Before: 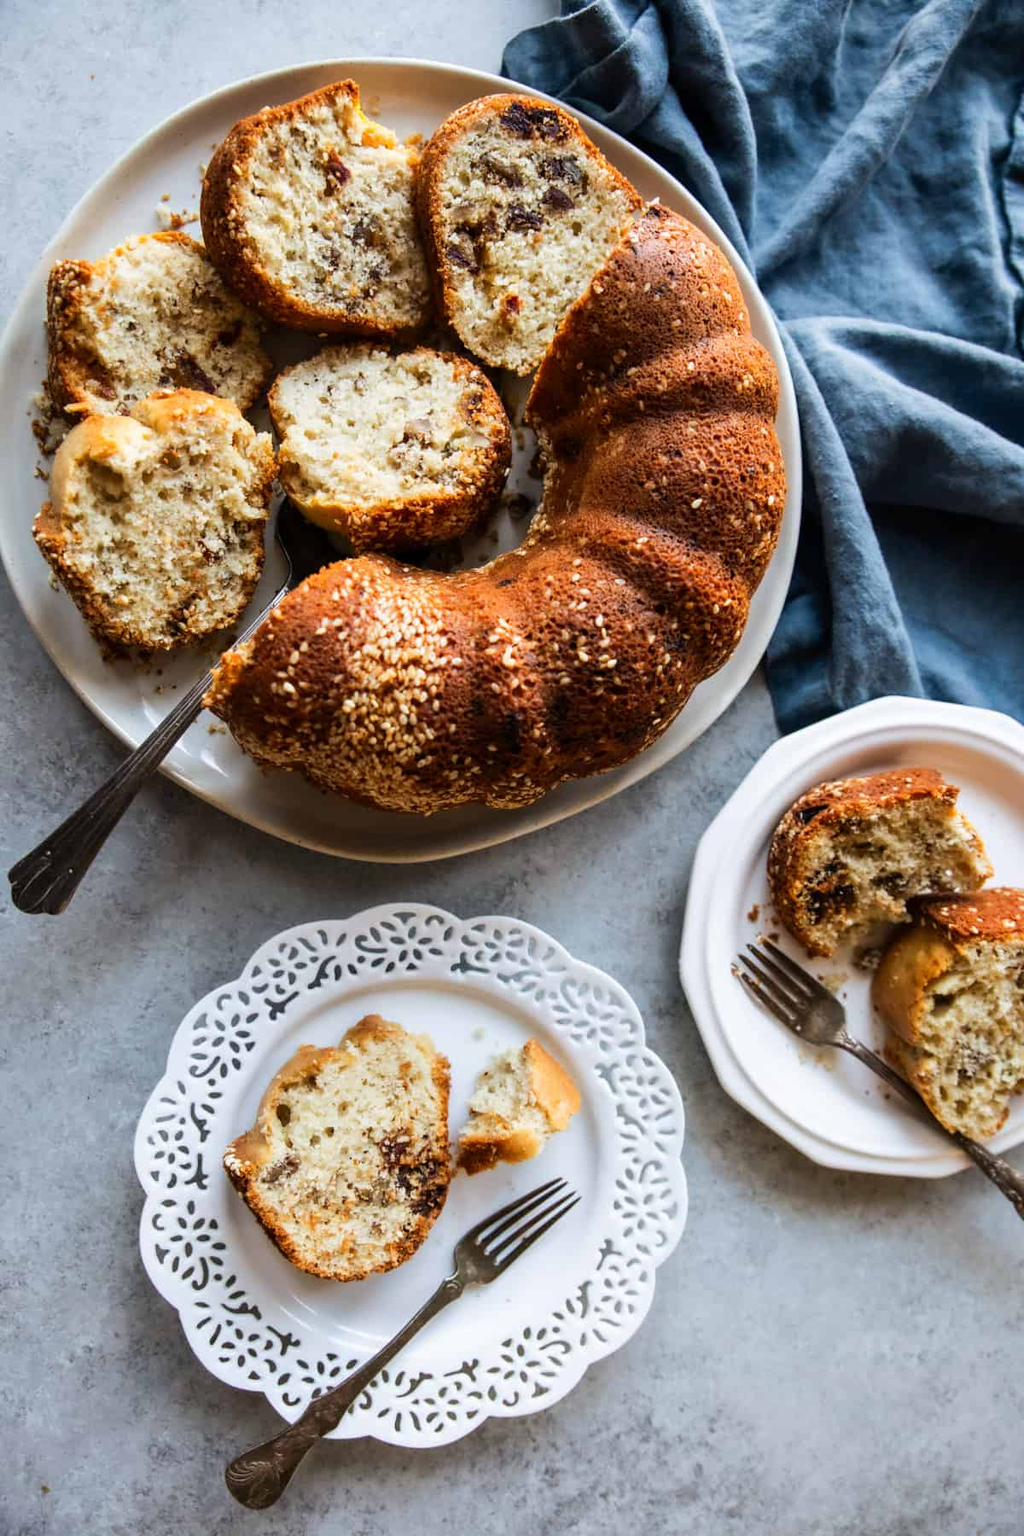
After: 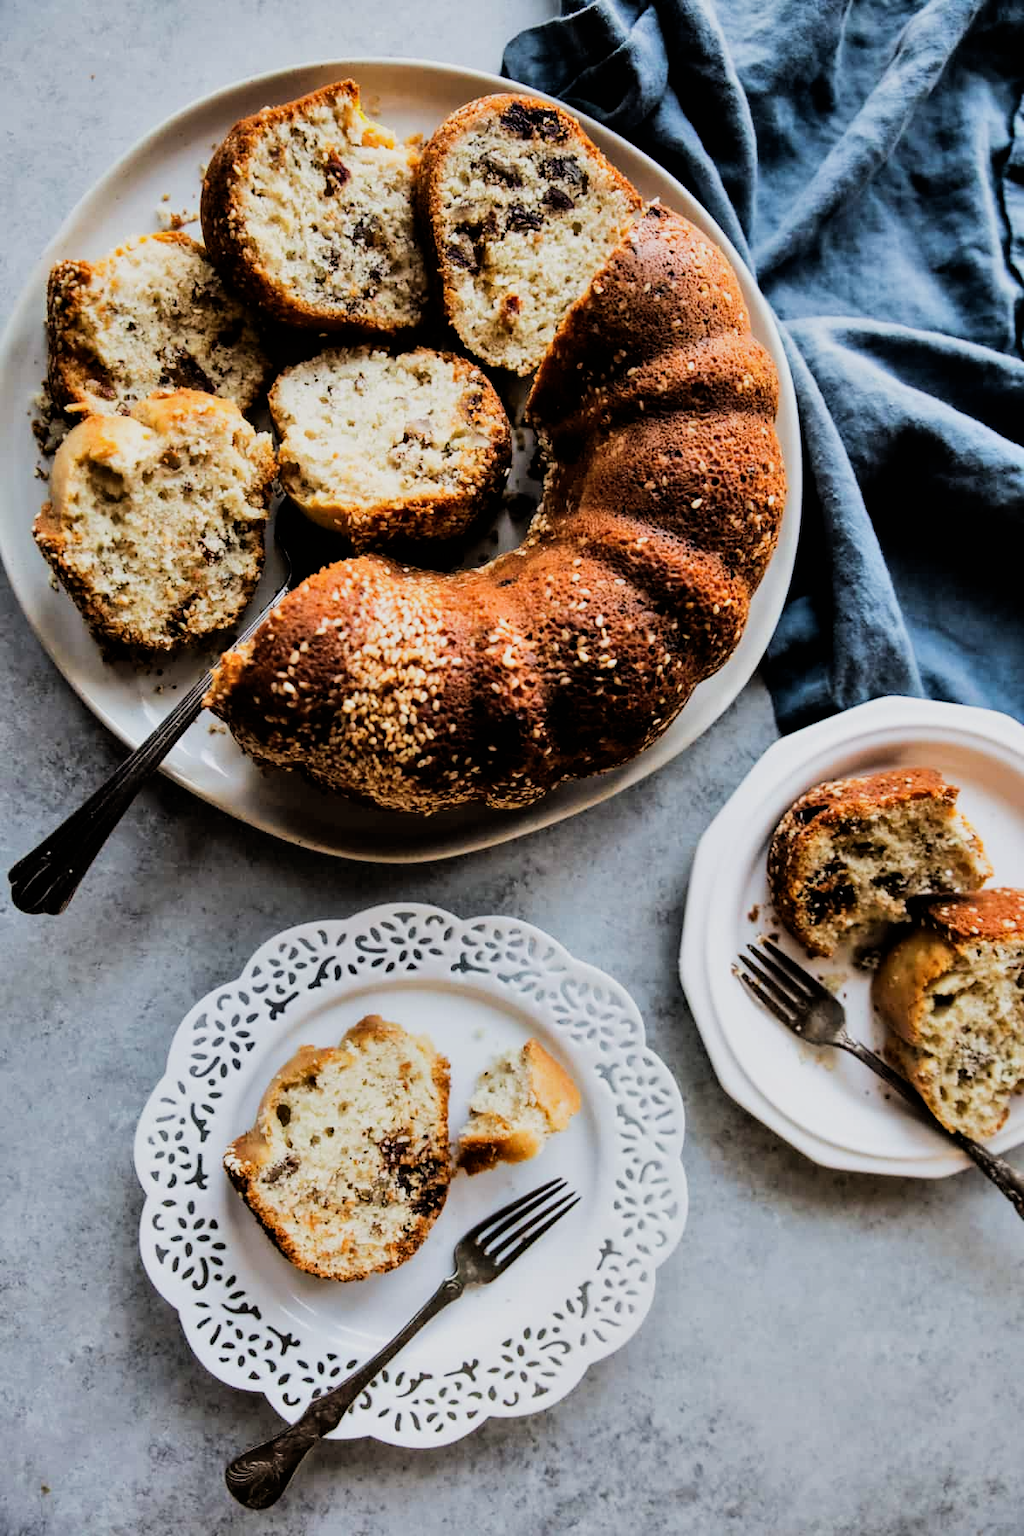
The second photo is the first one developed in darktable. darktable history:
filmic rgb: black relative exposure -5 EV, hardness 2.88, contrast 1.3, highlights saturation mix -30%
shadows and highlights: low approximation 0.01, soften with gaussian
